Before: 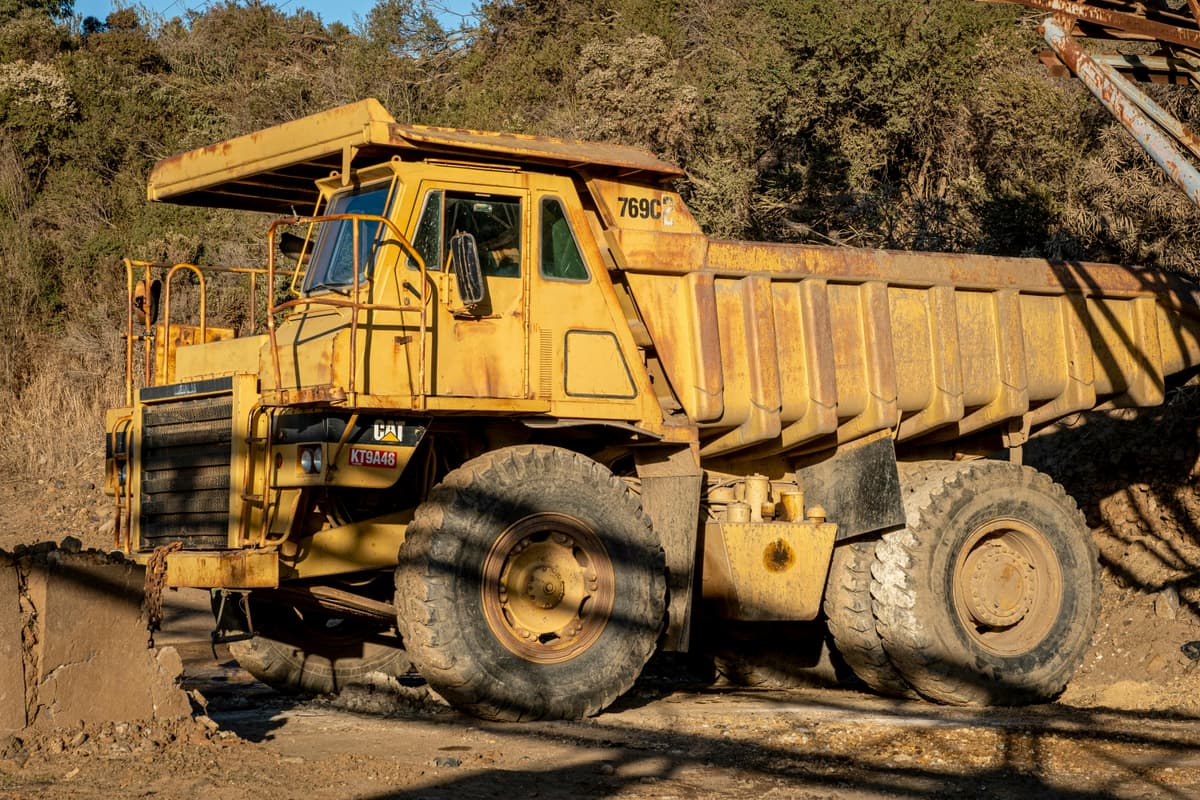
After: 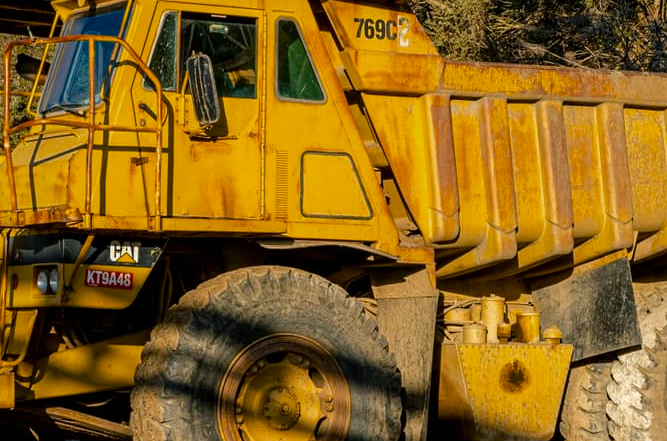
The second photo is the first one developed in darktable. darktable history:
color balance rgb: shadows lift › chroma 2.019%, shadows lift › hue 216.79°, perceptual saturation grading › global saturation 19.923%, saturation formula JzAzBz (2021)
crop and rotate: left 22.001%, top 22.387%, right 22.397%, bottom 22.374%
